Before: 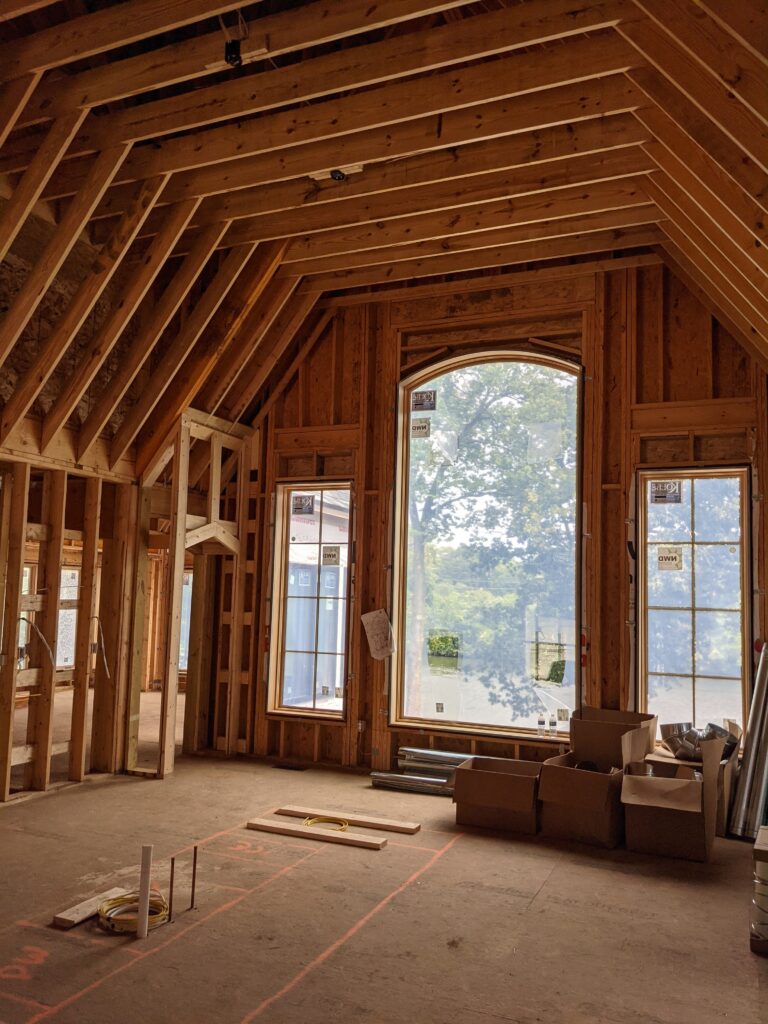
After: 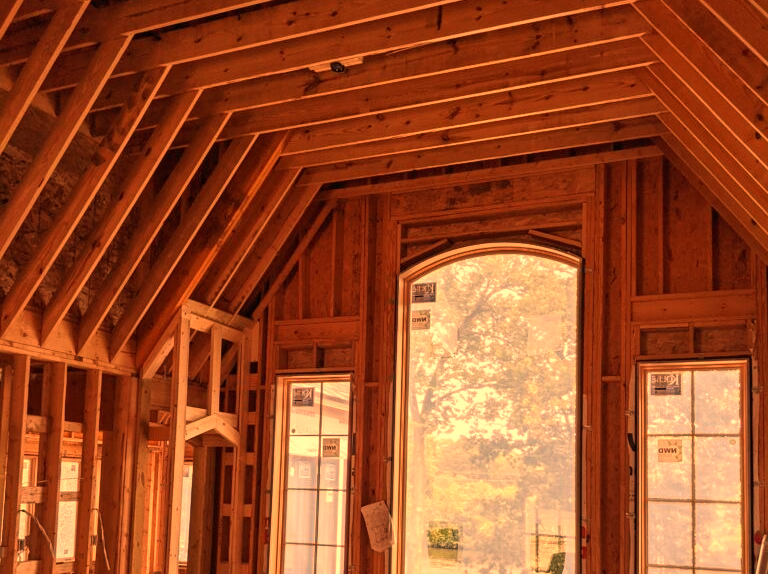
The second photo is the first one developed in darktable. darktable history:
white balance: red 1.467, blue 0.684
crop and rotate: top 10.605%, bottom 33.274%
